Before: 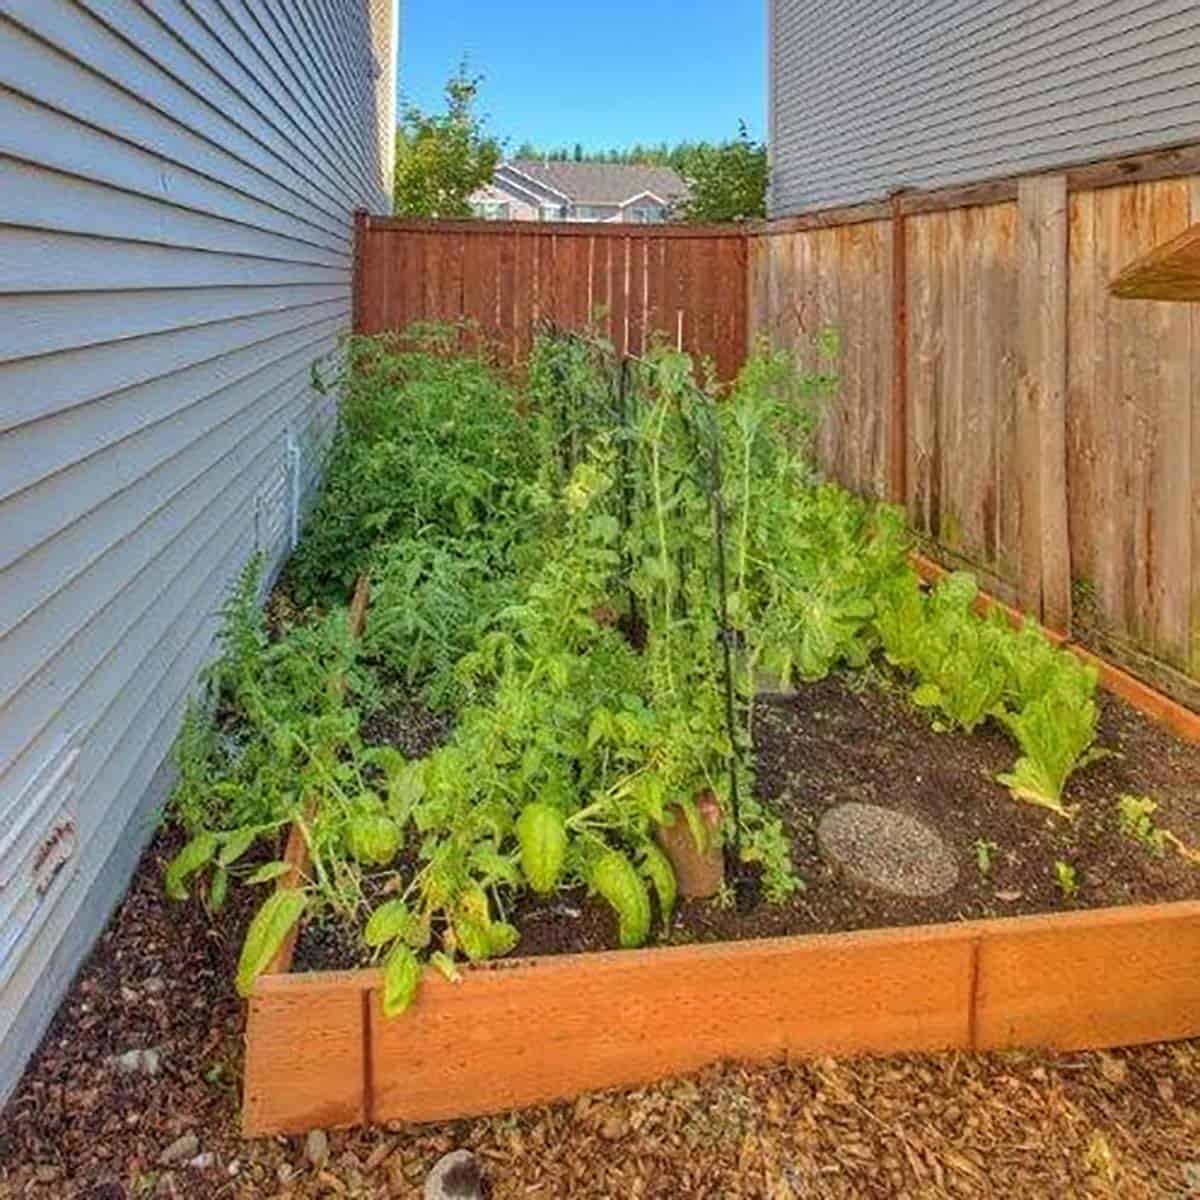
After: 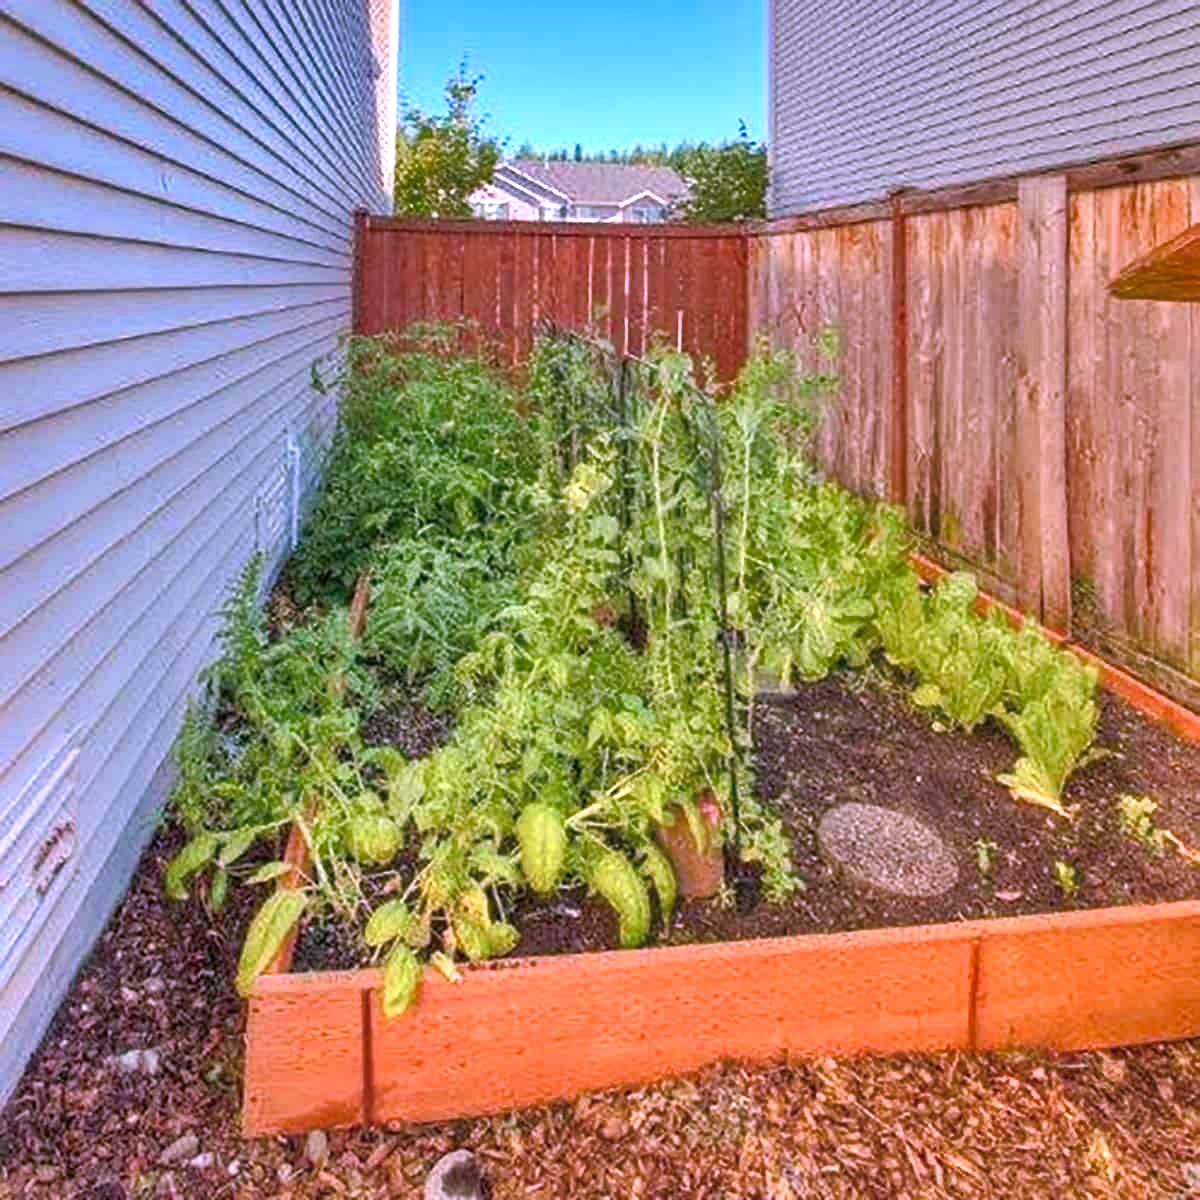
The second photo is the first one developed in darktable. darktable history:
color balance rgb: shadows fall-off 101%, linear chroma grading › mid-tones 7.63%, perceptual saturation grading › mid-tones 11.68%, mask middle-gray fulcrum 22.45%, global vibrance 10.11%, saturation formula JzAzBz (2021)
color correction: highlights a* 15.03, highlights b* -25.07
shadows and highlights: radius 337.17, shadows 29.01, soften with gaussian
exposure: black level correction 0.001, exposure 0.5 EV, compensate exposure bias true, compensate highlight preservation false
